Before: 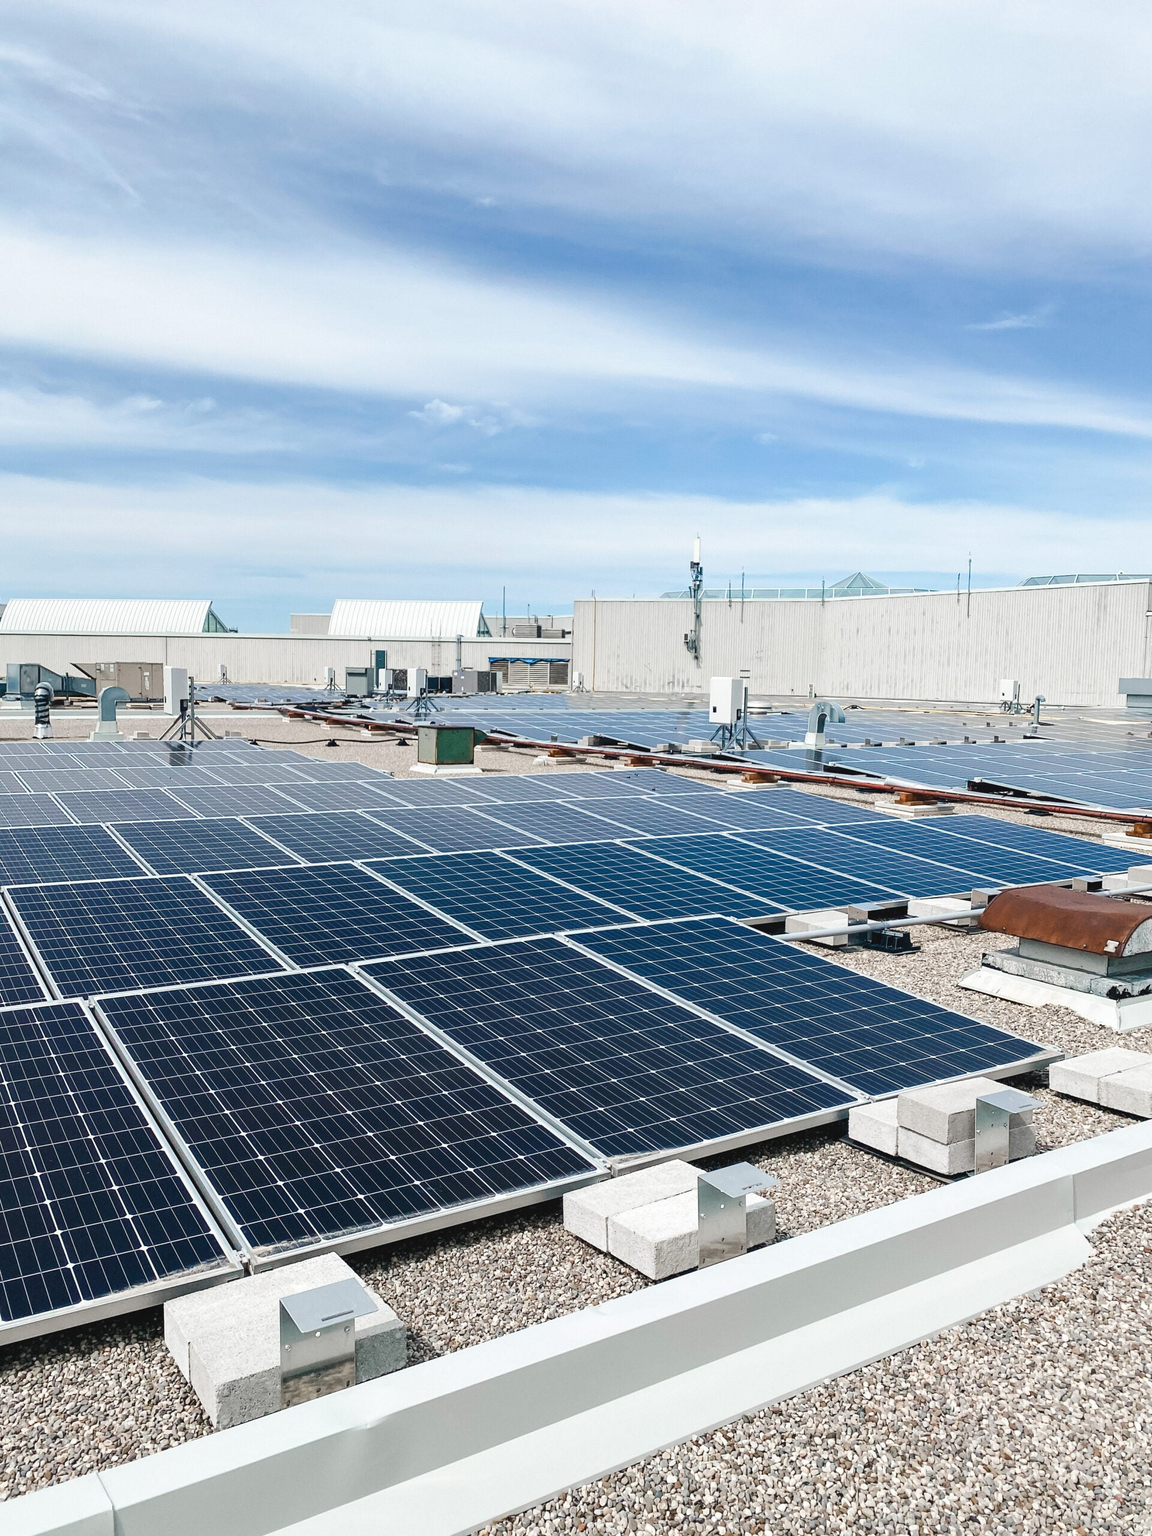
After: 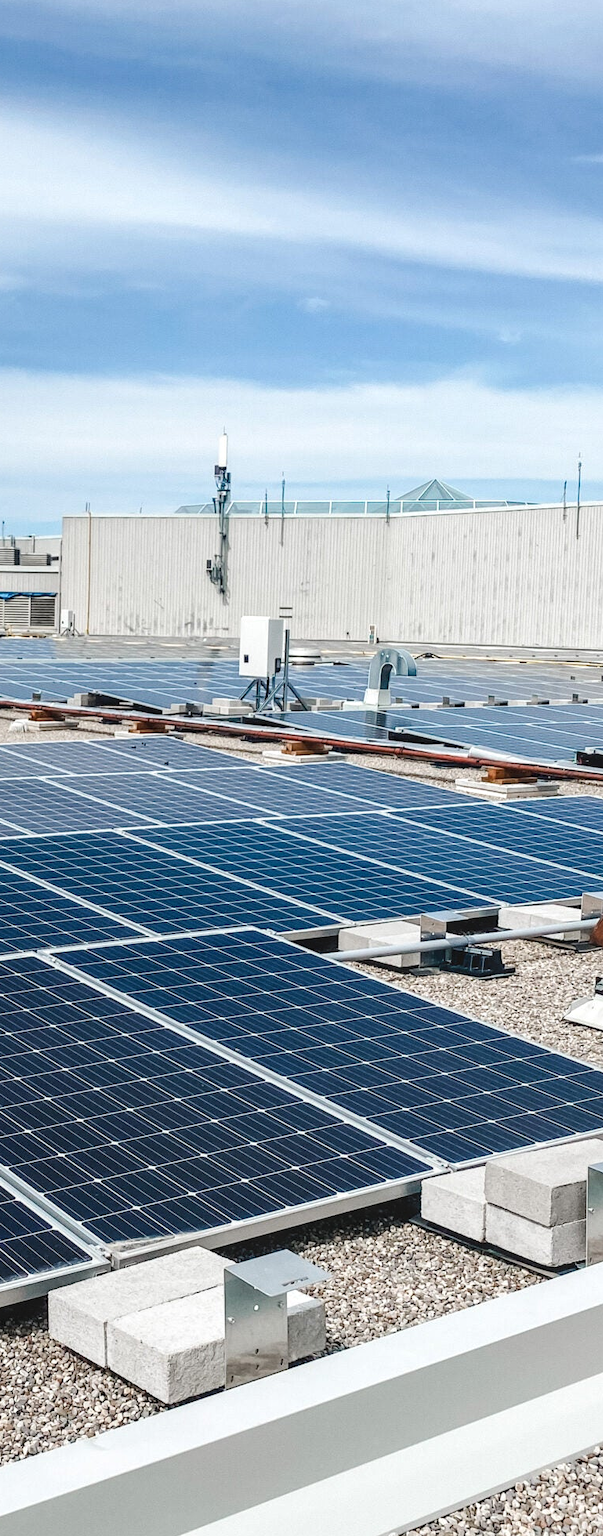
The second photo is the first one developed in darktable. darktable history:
local contrast: on, module defaults
crop: left 45.721%, top 13.393%, right 14.118%, bottom 10.01%
